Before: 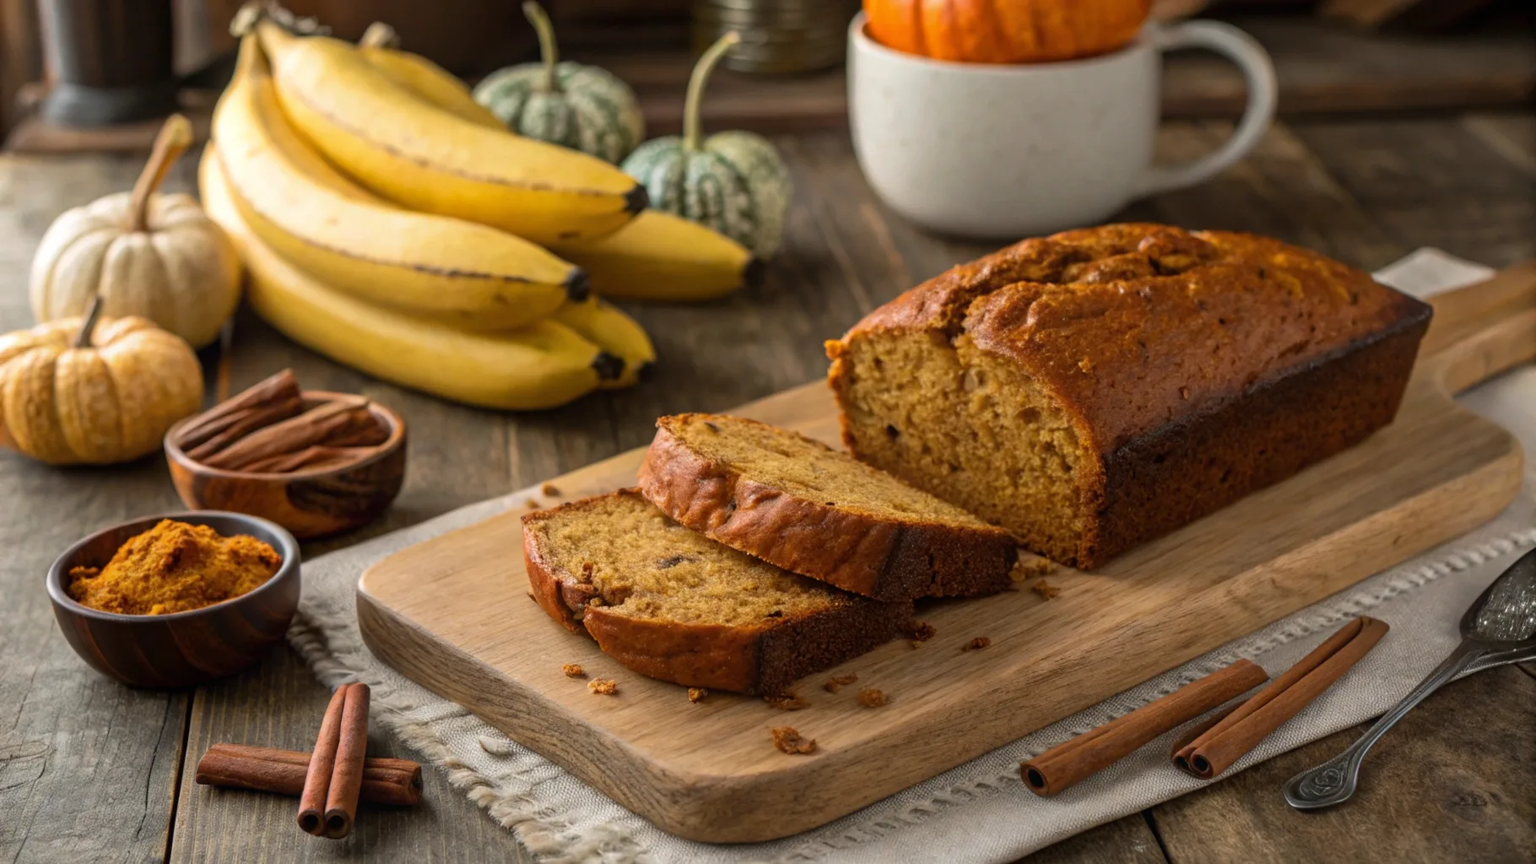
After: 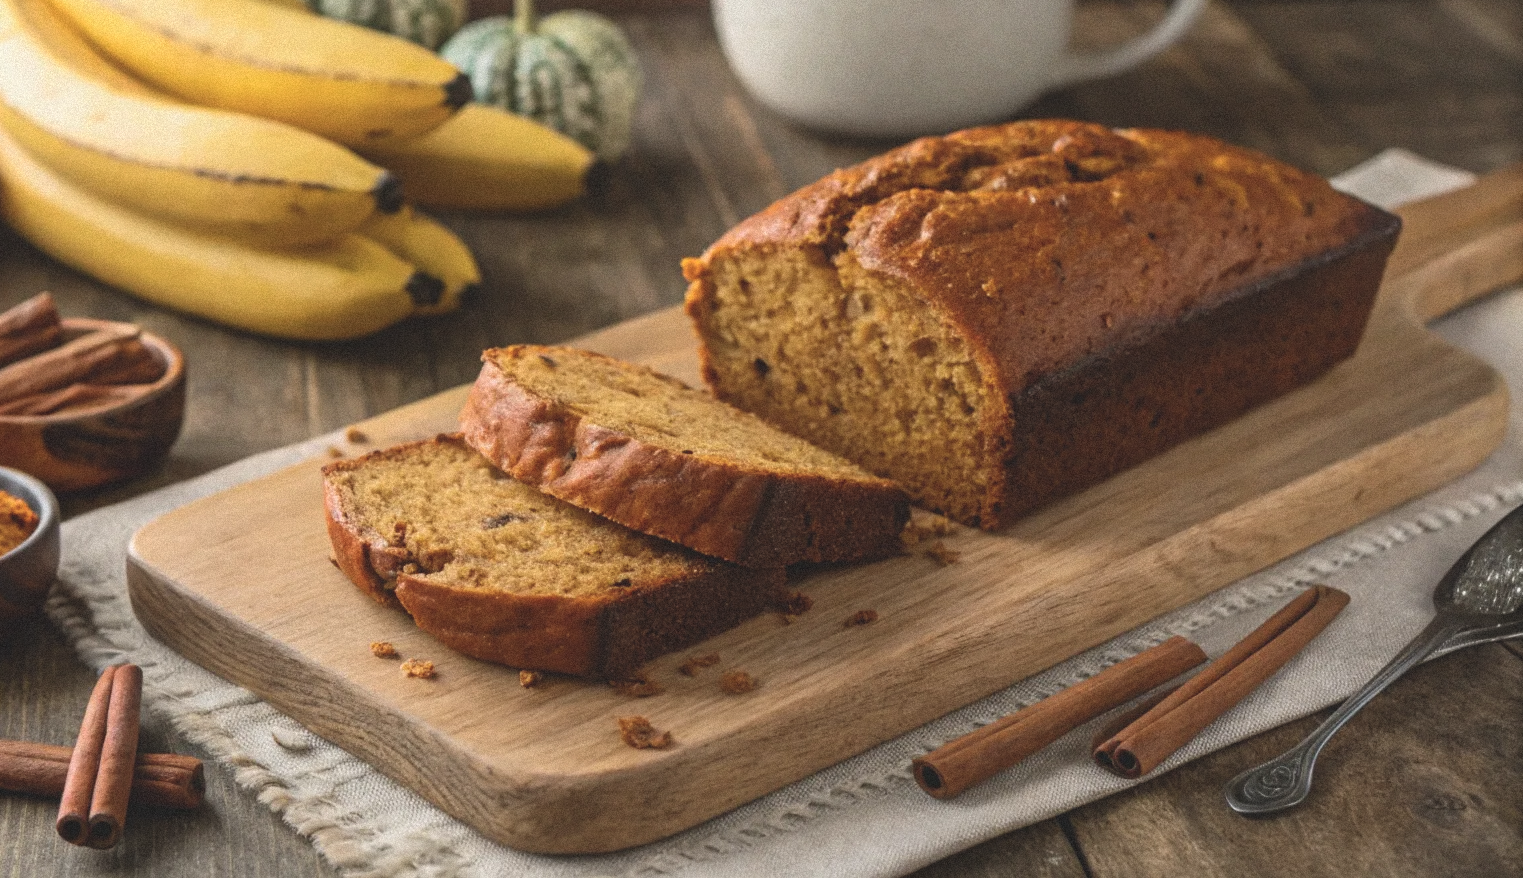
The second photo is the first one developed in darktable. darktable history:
color balance: lift [1.01, 1, 1, 1], gamma [1.097, 1, 1, 1], gain [0.85, 1, 1, 1]
crop: left 16.315%, top 14.246%
grain: mid-tones bias 0%
contrast brightness saturation: contrast 0.15, brightness 0.05
